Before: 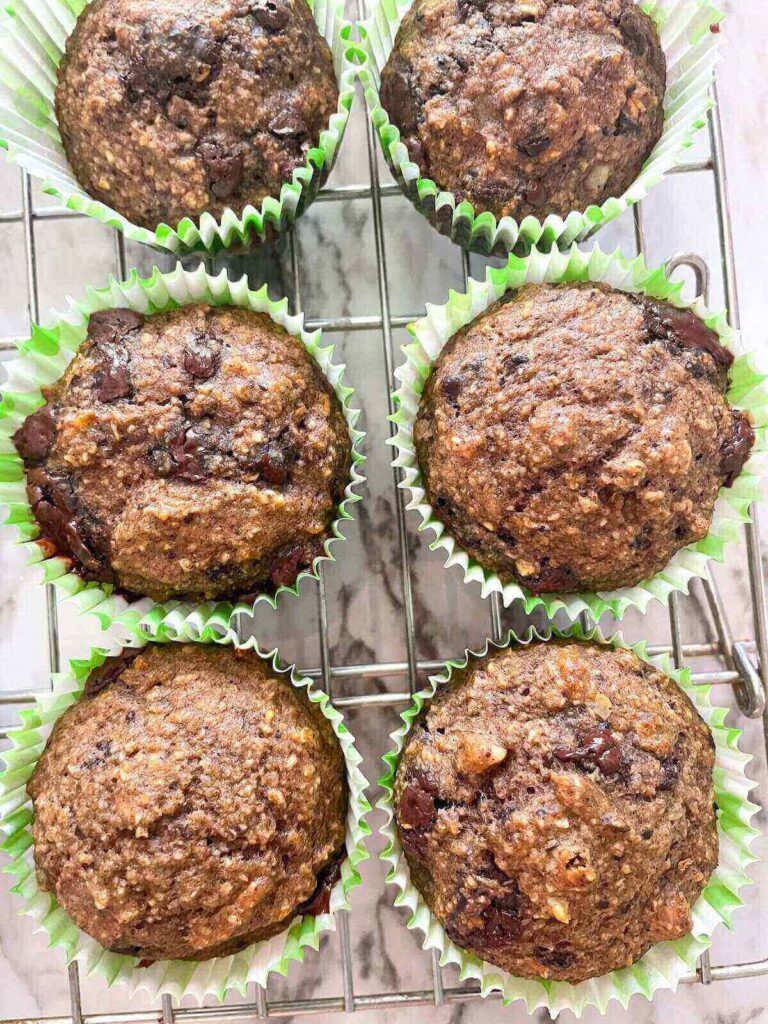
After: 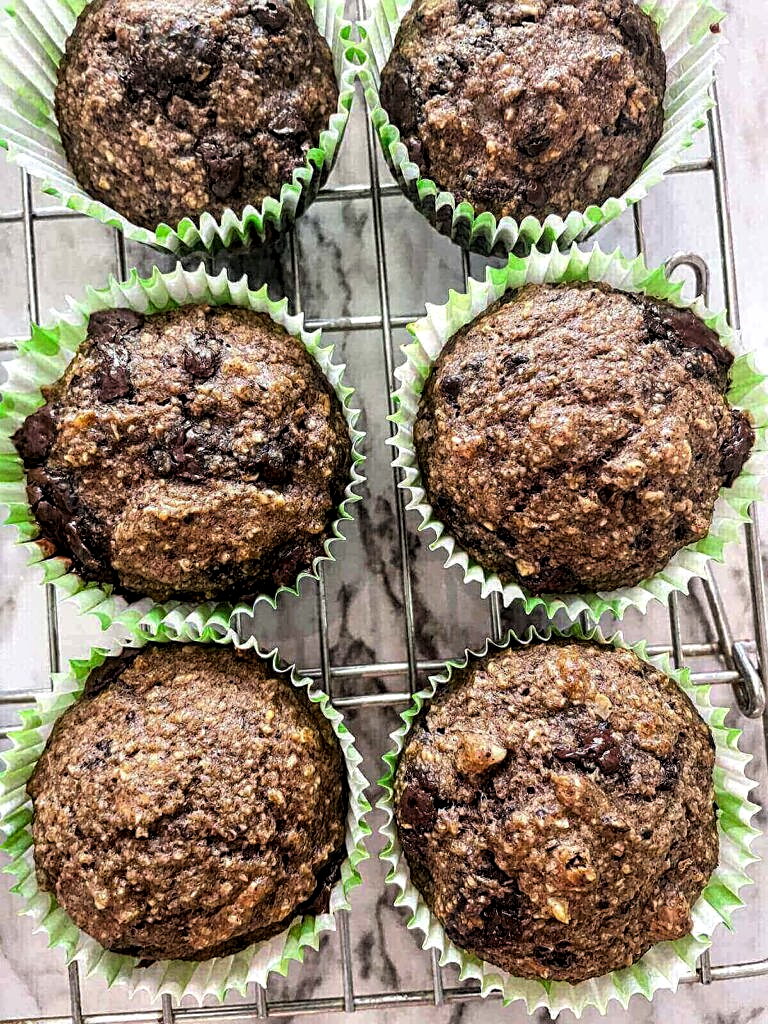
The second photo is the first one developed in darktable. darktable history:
sharpen: on, module defaults
local contrast: highlights 41%, shadows 64%, detail 136%, midtone range 0.513
levels: levels [0.116, 0.574, 1]
